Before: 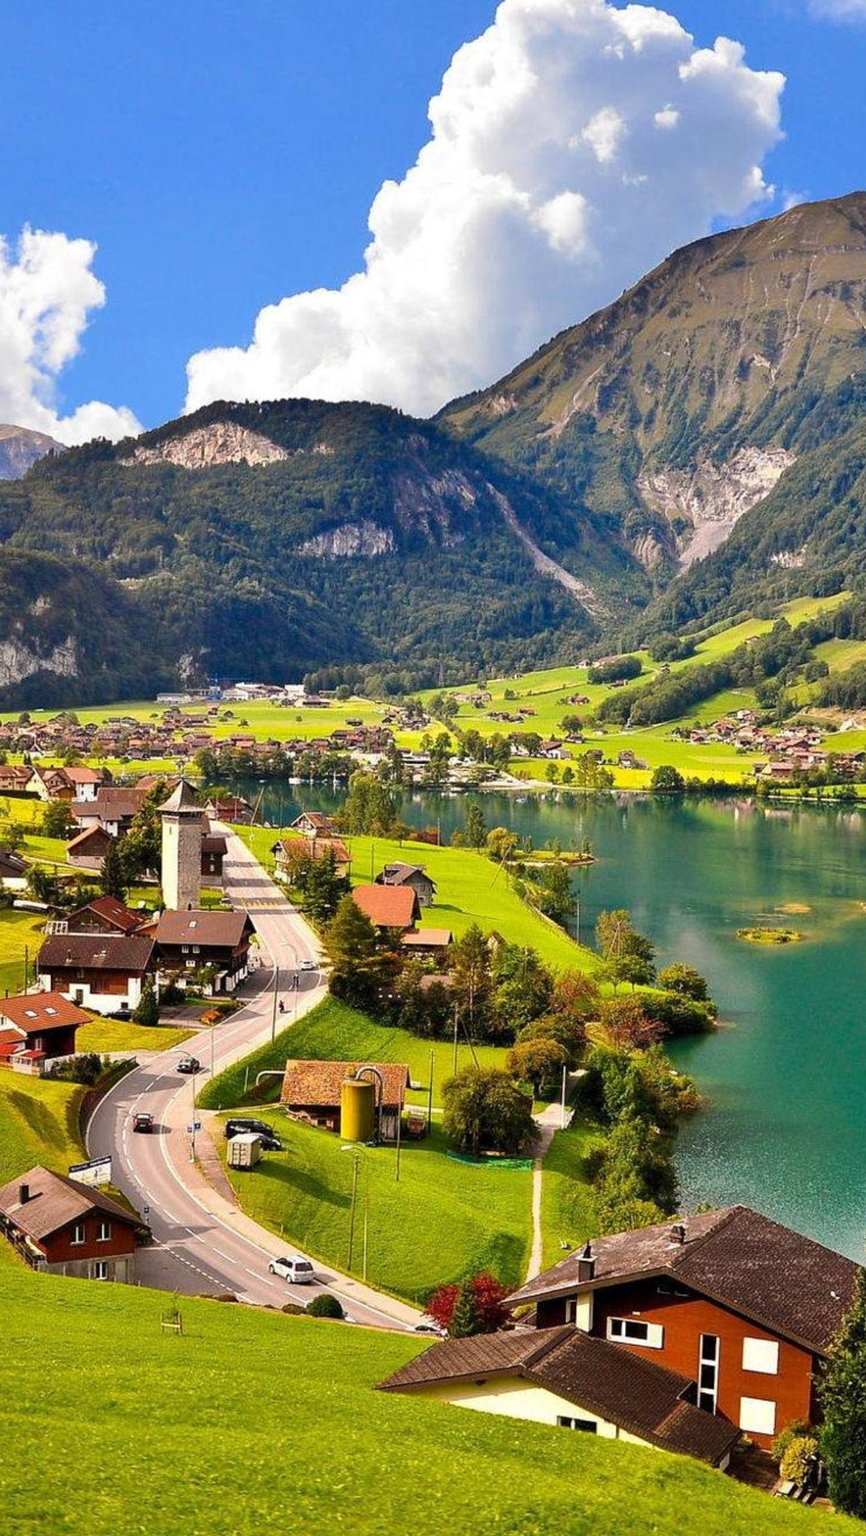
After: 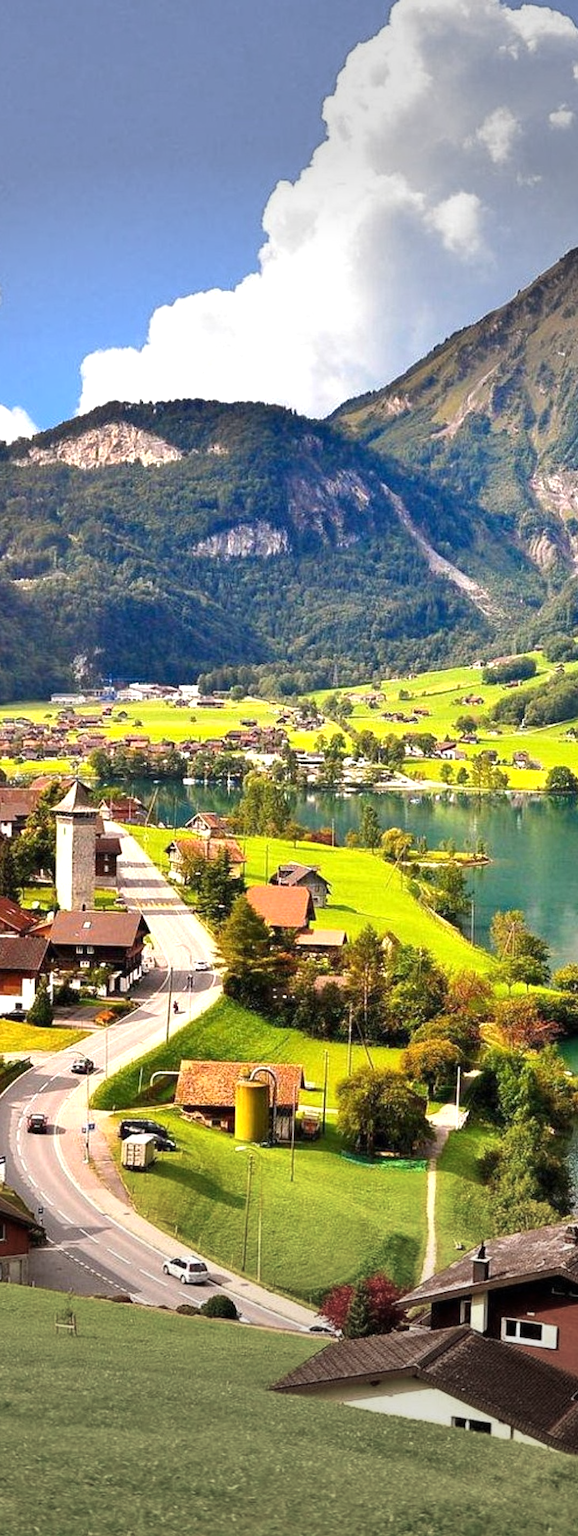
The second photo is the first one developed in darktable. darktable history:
crop and rotate: left 12.362%, right 20.813%
vignetting: fall-off start 70.82%, width/height ratio 1.335
exposure: exposure 0.565 EV, compensate highlight preservation false
